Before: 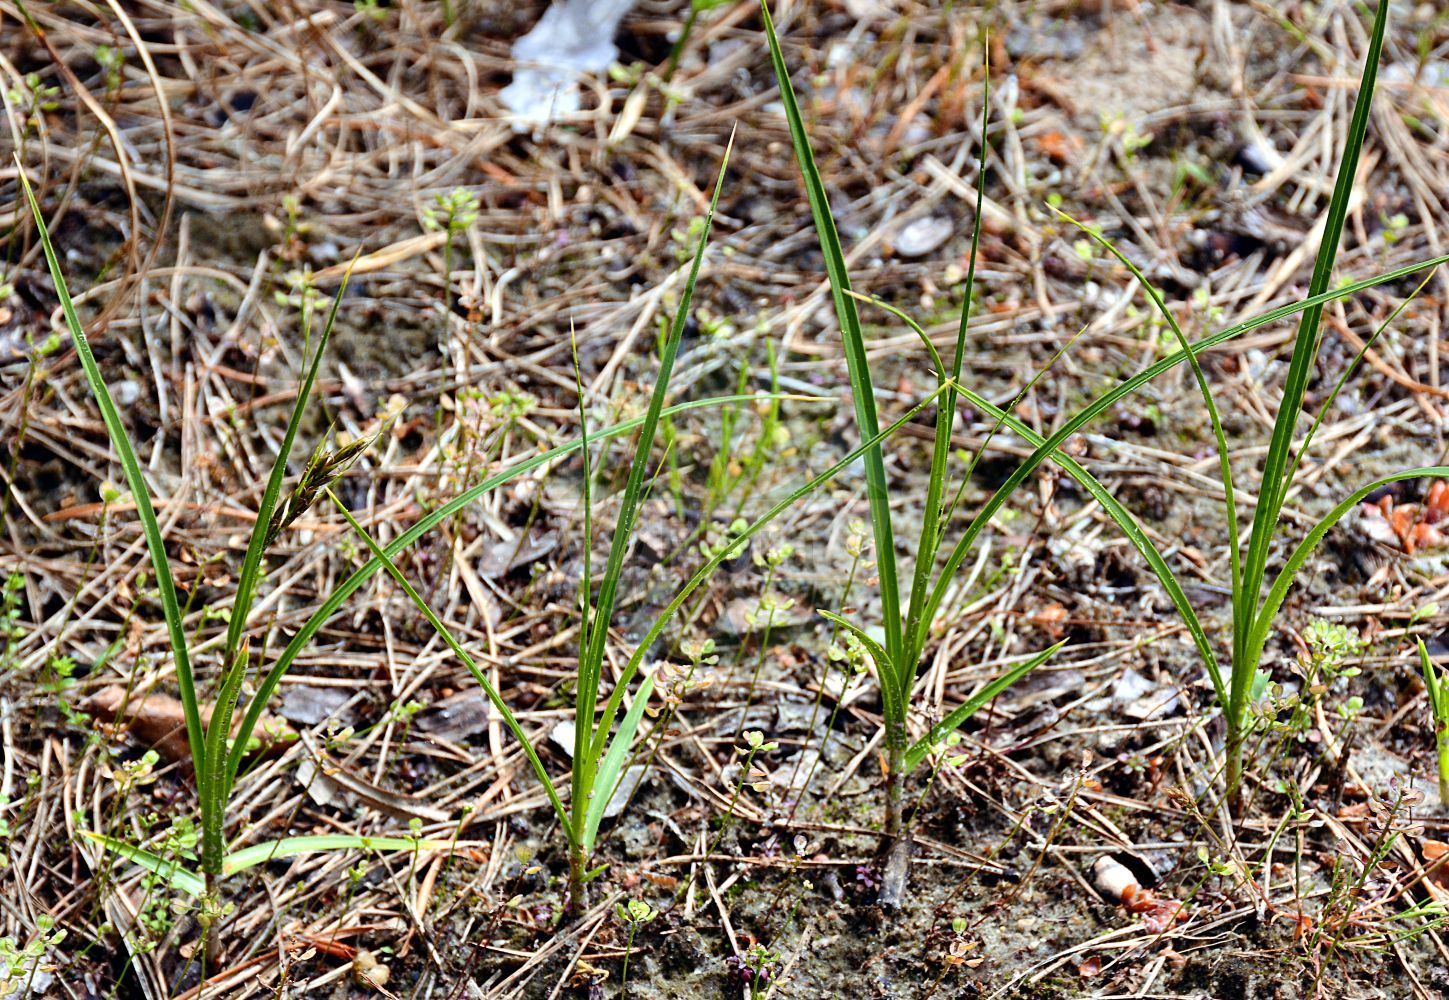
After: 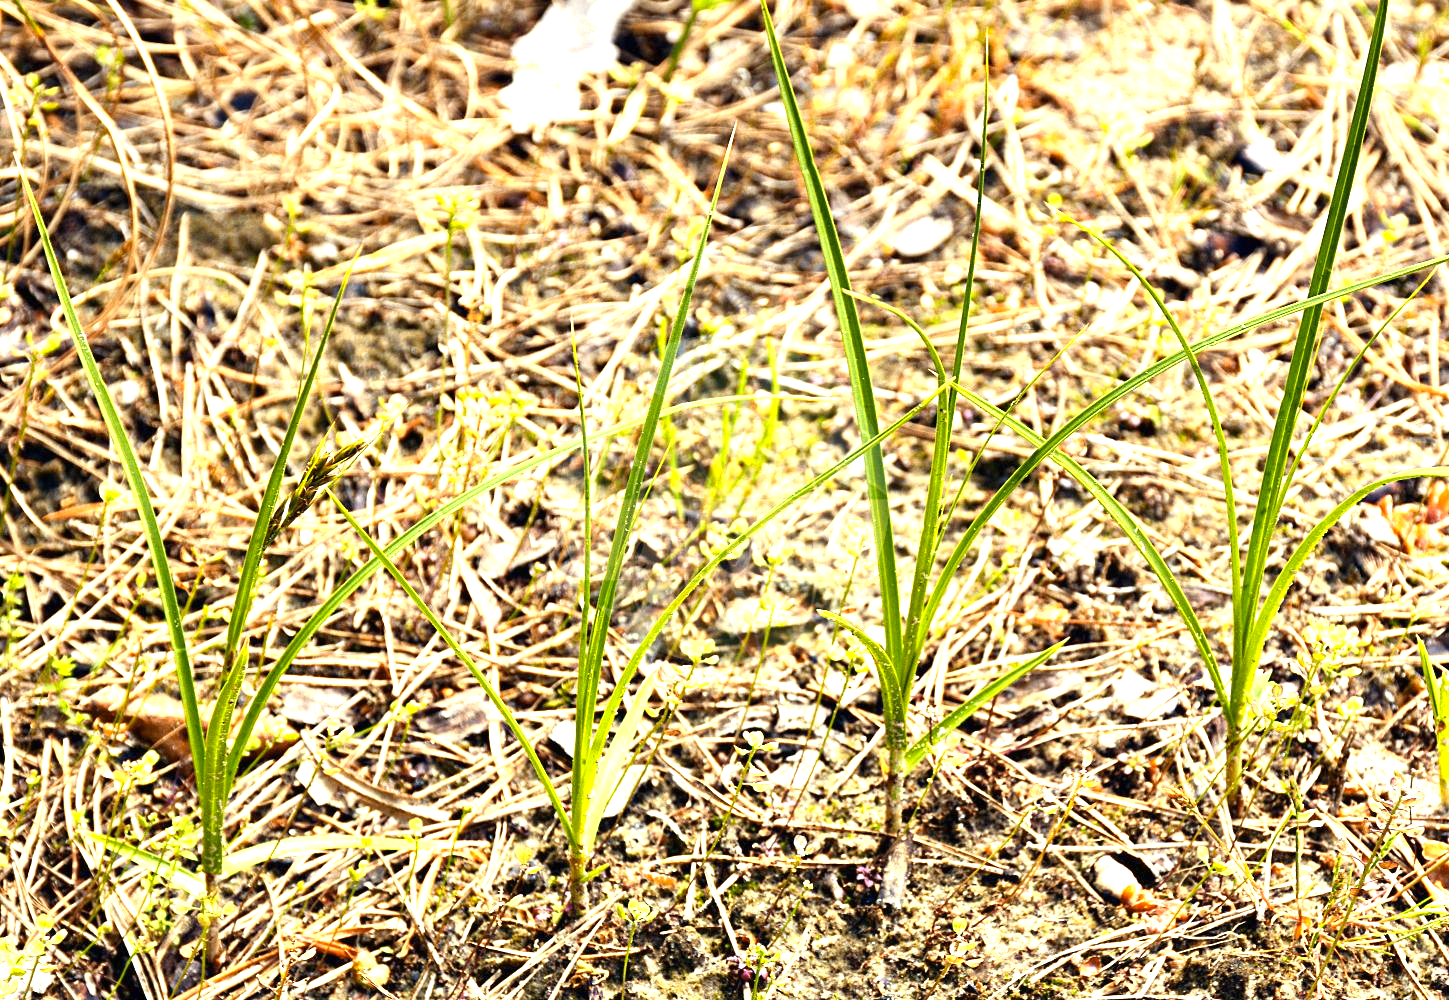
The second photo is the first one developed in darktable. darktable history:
white balance: red 1.123, blue 0.83
exposure: black level correction 0, exposure 1.4 EV, compensate highlight preservation false
color contrast: green-magenta contrast 0.8, blue-yellow contrast 1.1, unbound 0
